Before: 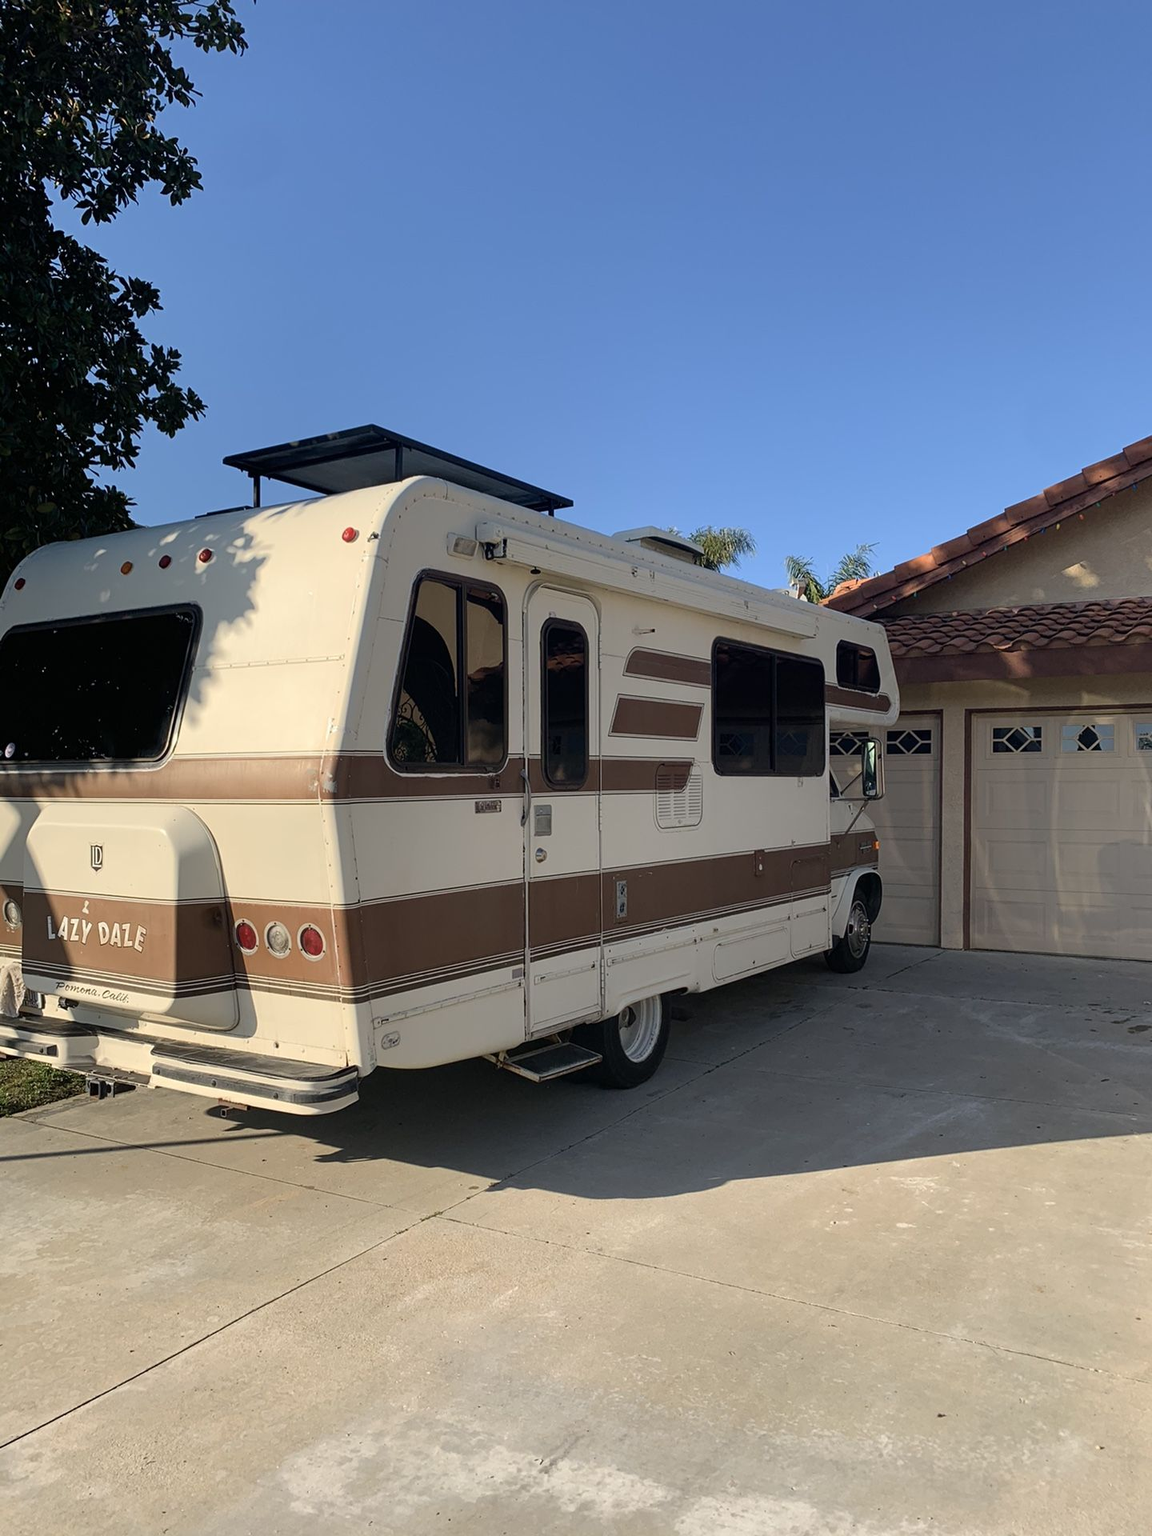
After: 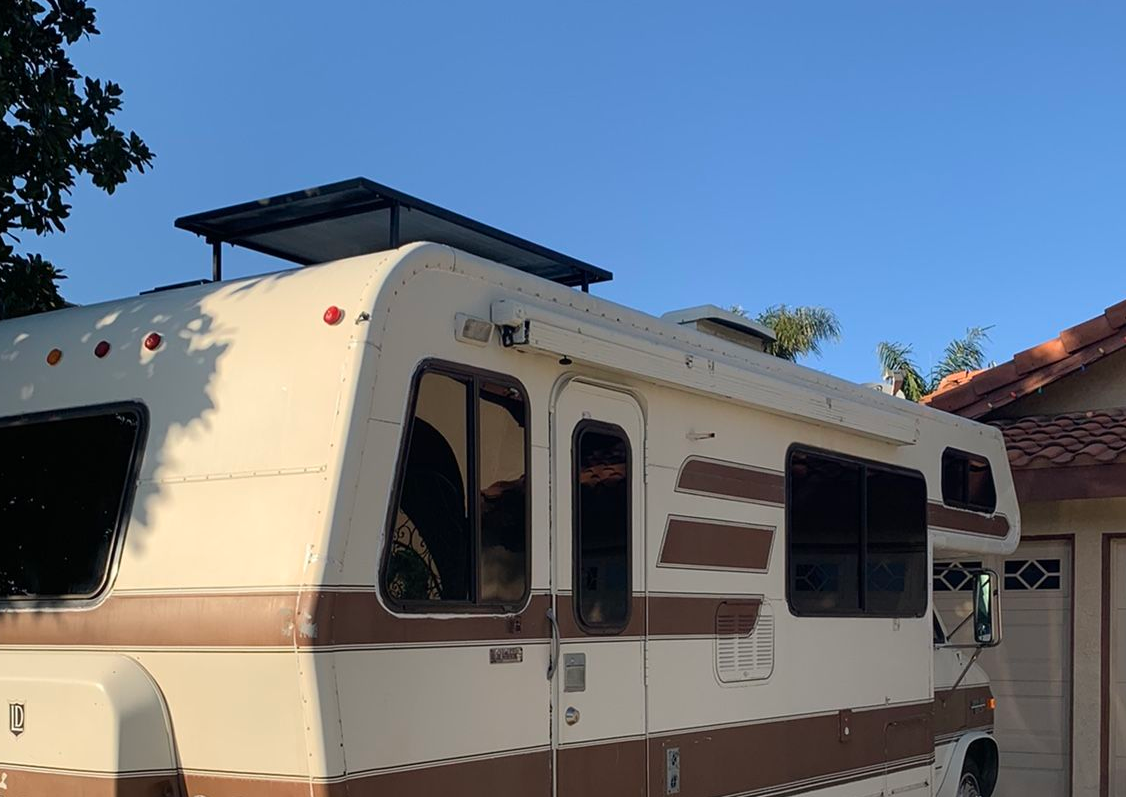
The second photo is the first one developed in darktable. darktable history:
crop: left 7.279%, top 18.403%, right 14.478%, bottom 40.047%
